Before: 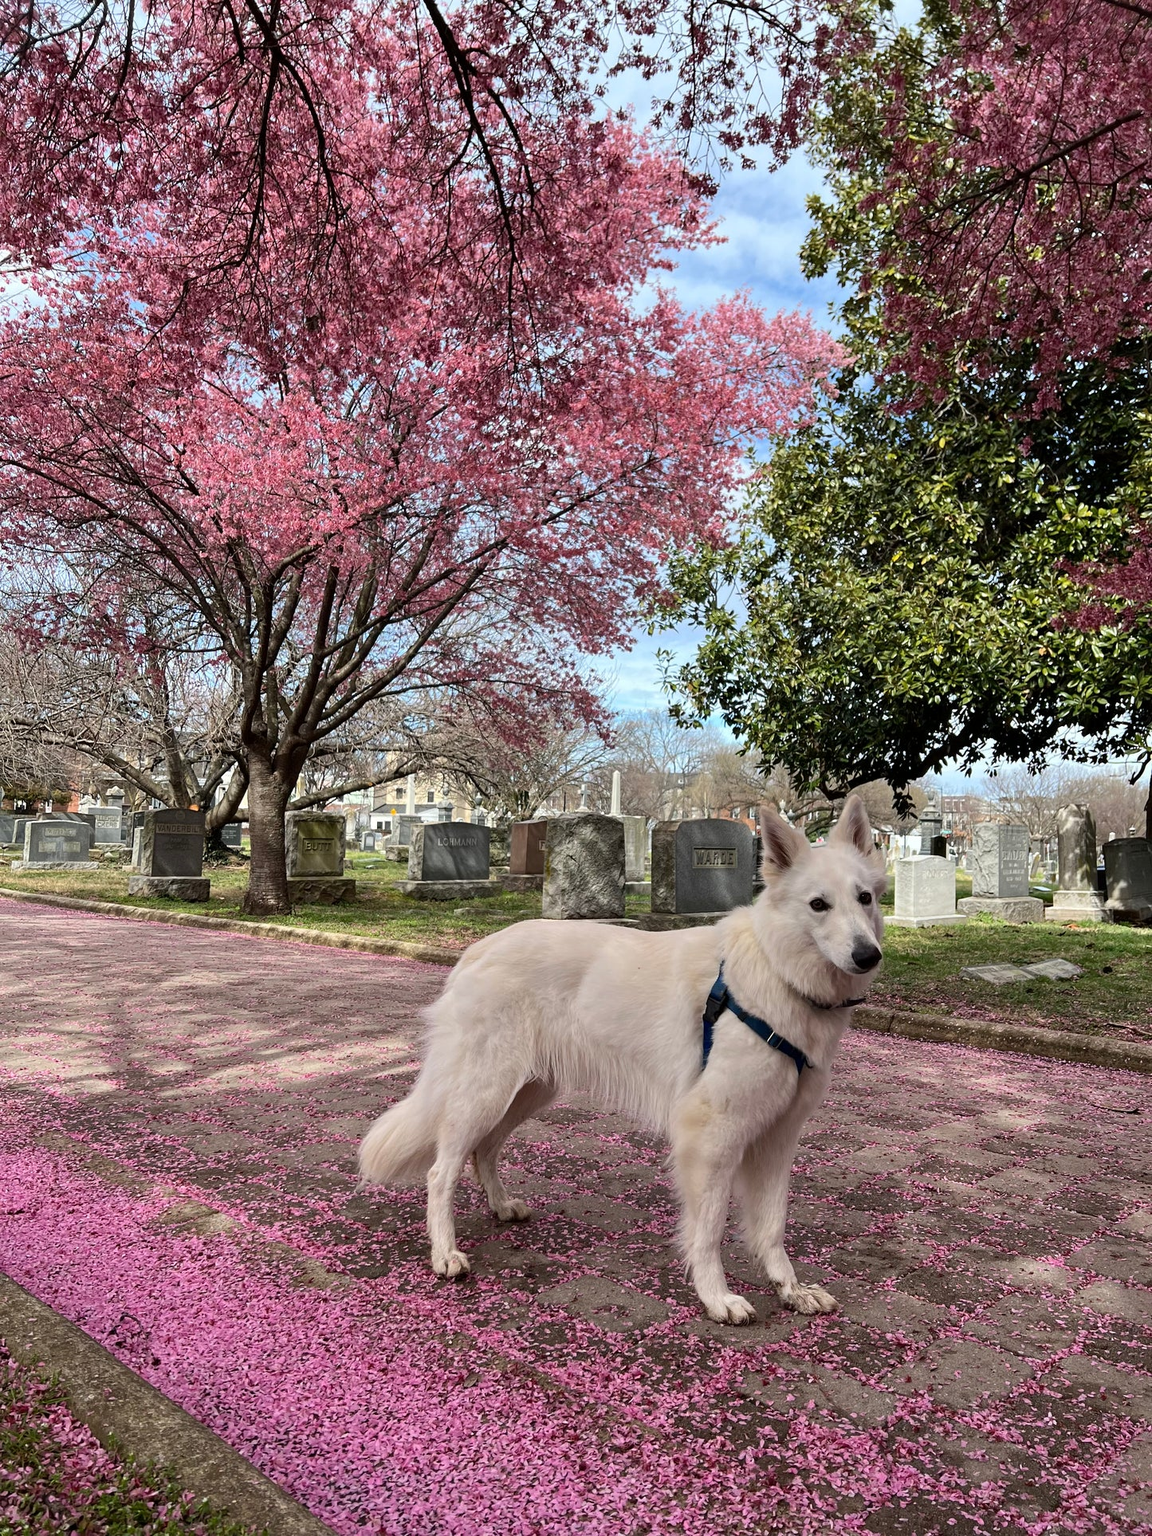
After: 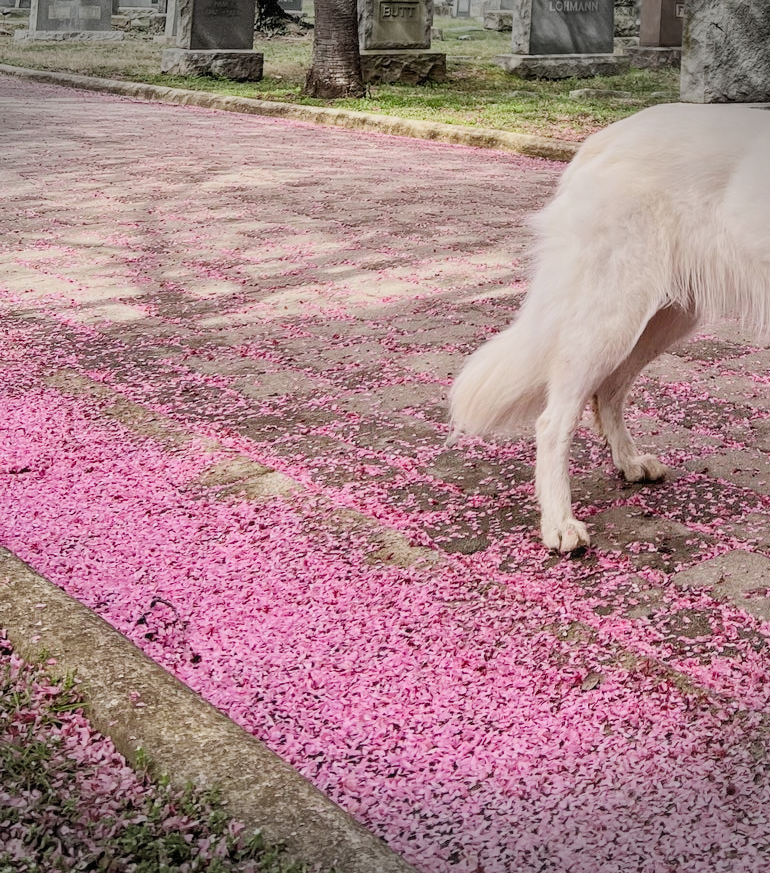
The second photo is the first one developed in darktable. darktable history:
crop and rotate: top 54.492%, right 46.648%, bottom 0.189%
vignetting: fall-off start 99.73%, width/height ratio 1.308, dithering 8-bit output
shadows and highlights: soften with gaussian
exposure: black level correction 0.001, exposure 1.398 EV, compensate exposure bias true, compensate highlight preservation false
local contrast: detail 109%
filmic rgb: black relative exposure -6.76 EV, white relative exposure 5.85 EV, hardness 2.71
